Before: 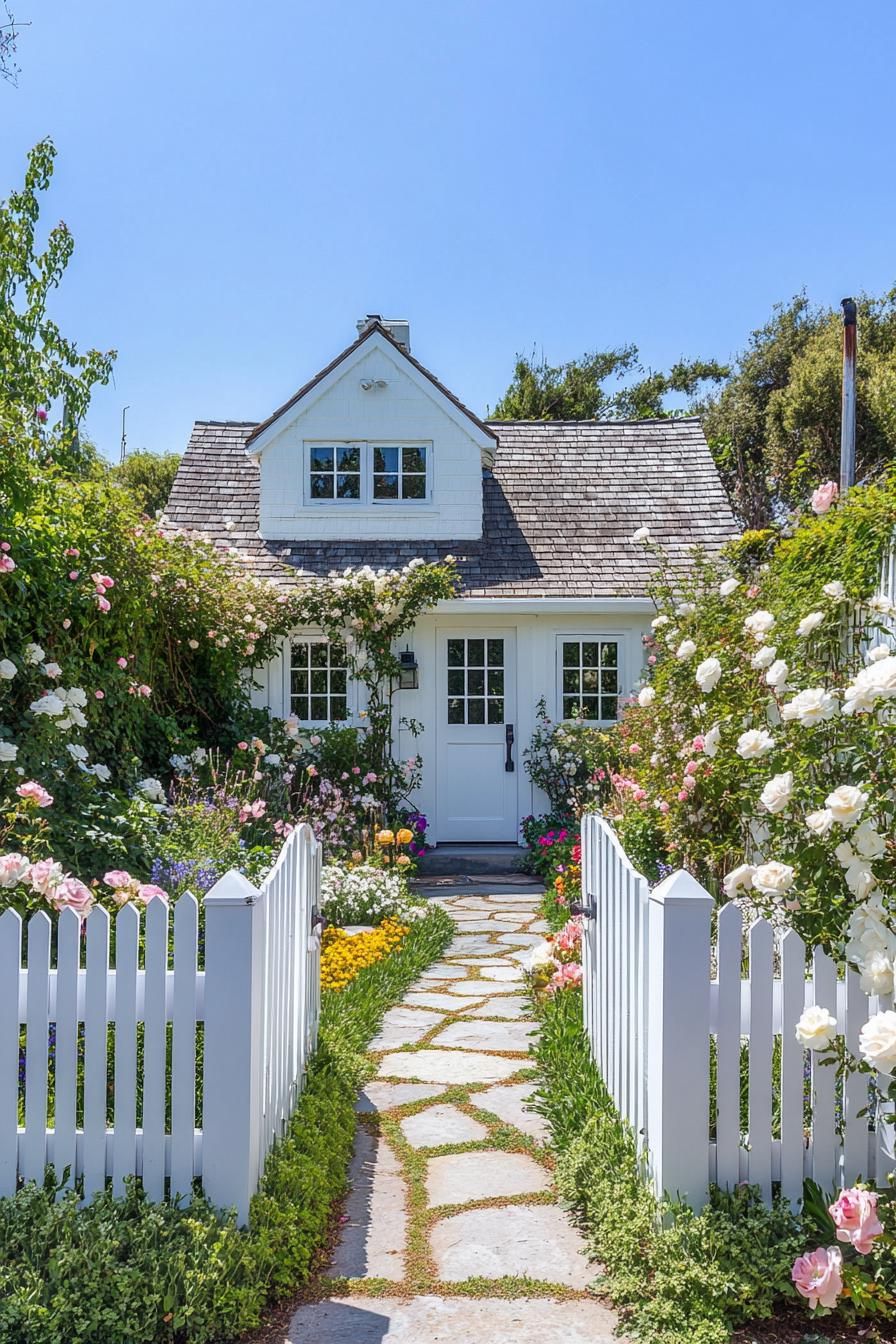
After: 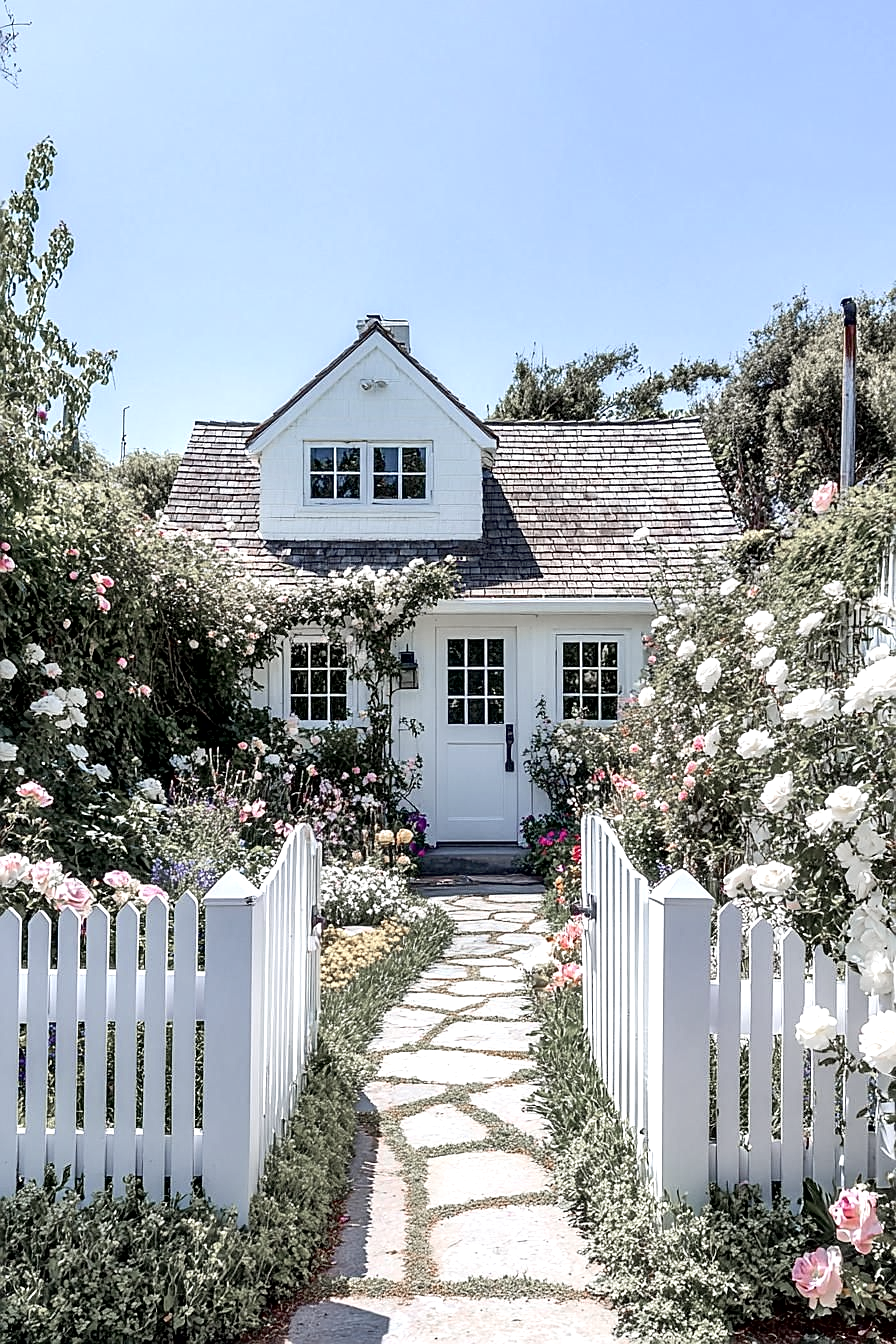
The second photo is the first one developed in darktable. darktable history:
contrast brightness saturation: contrast 0.101, saturation -0.374
tone equalizer: -8 EV -0.401 EV, -7 EV -0.379 EV, -6 EV -0.369 EV, -5 EV -0.22 EV, -3 EV 0.237 EV, -2 EV 0.314 EV, -1 EV 0.381 EV, +0 EV 0.446 EV
sharpen: on, module defaults
color zones: curves: ch1 [(0, 0.708) (0.088, 0.648) (0.245, 0.187) (0.429, 0.326) (0.571, 0.498) (0.714, 0.5) (0.857, 0.5) (1, 0.708)]
exposure: black level correction 0.01, exposure 0.007 EV, compensate highlight preservation false
